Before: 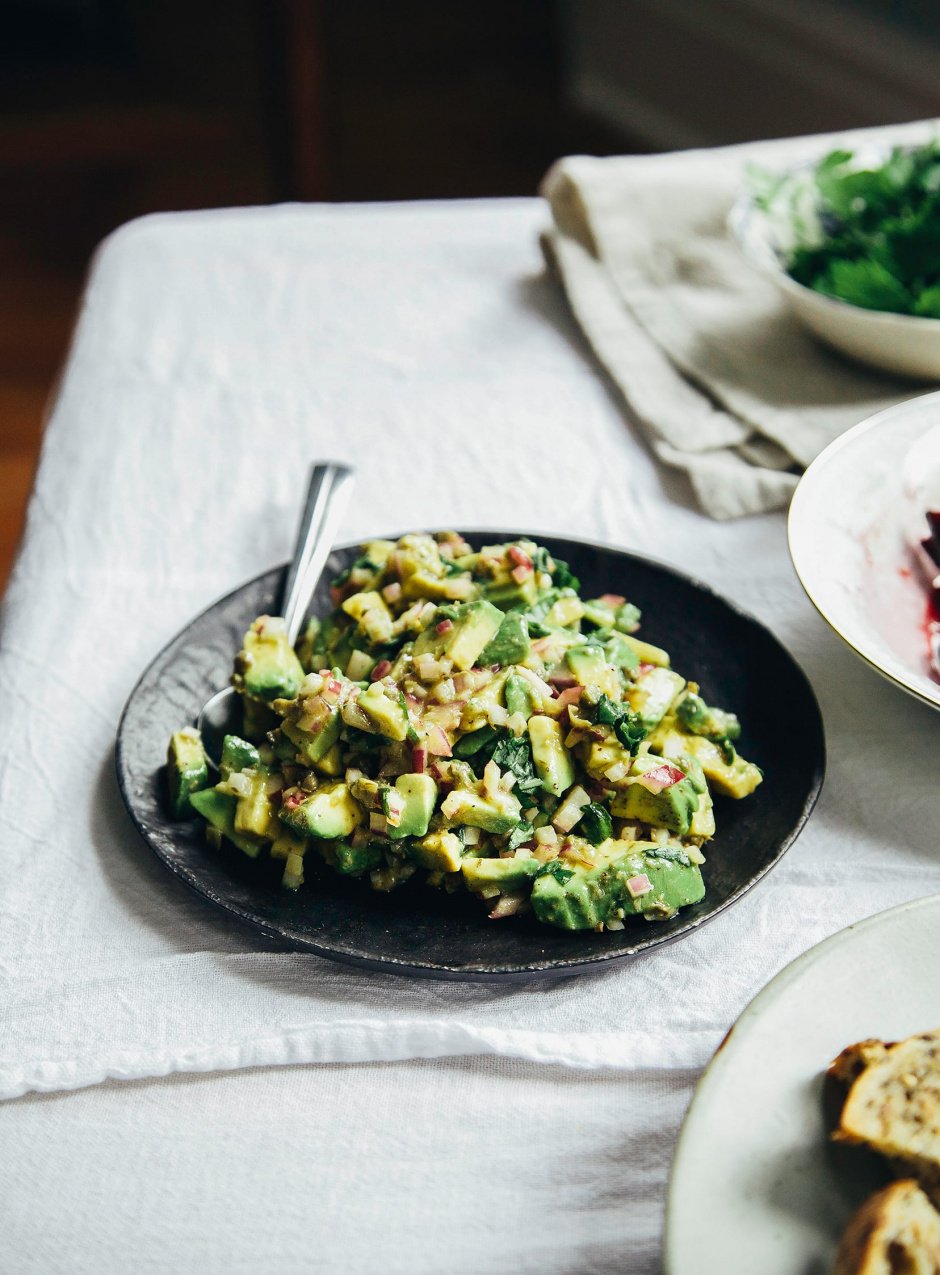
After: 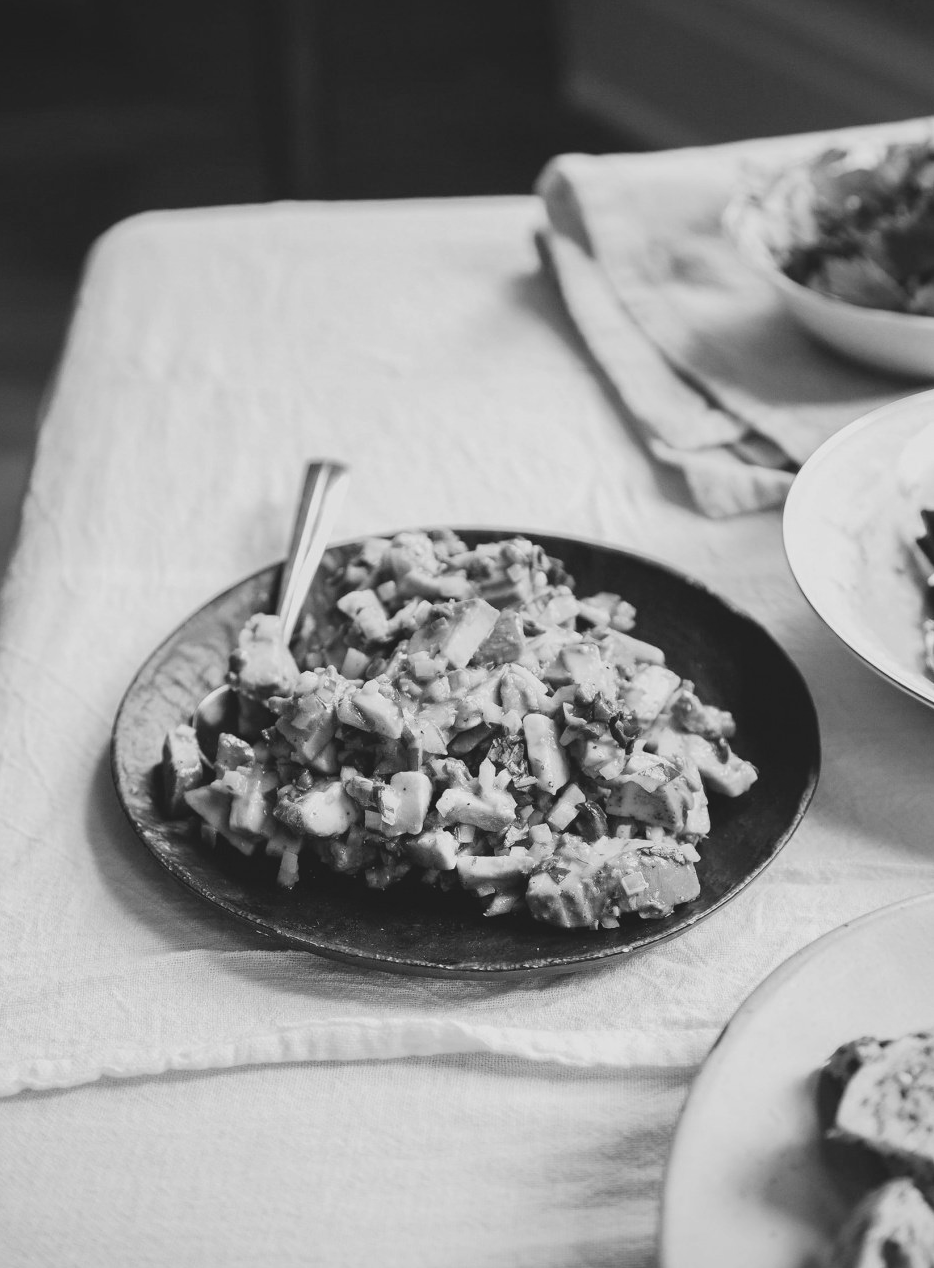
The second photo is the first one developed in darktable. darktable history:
contrast brightness saturation: contrast -0.15, brightness 0.05, saturation -0.12
crop and rotate: left 0.614%, top 0.179%, bottom 0.309%
monochrome: a 16.06, b 15.48, size 1
